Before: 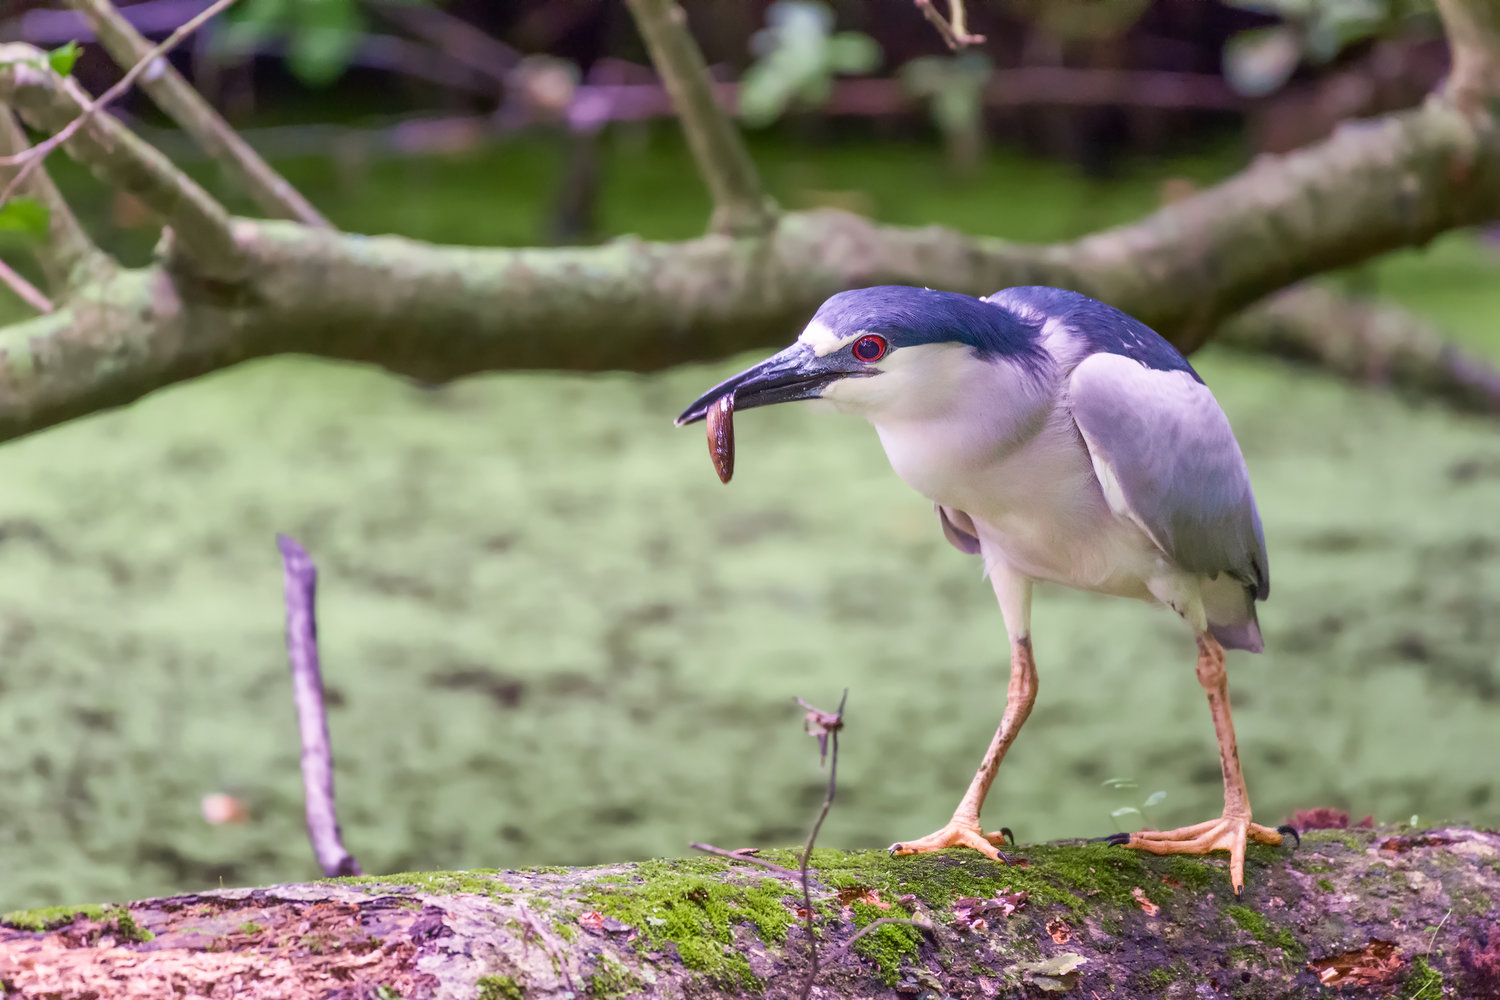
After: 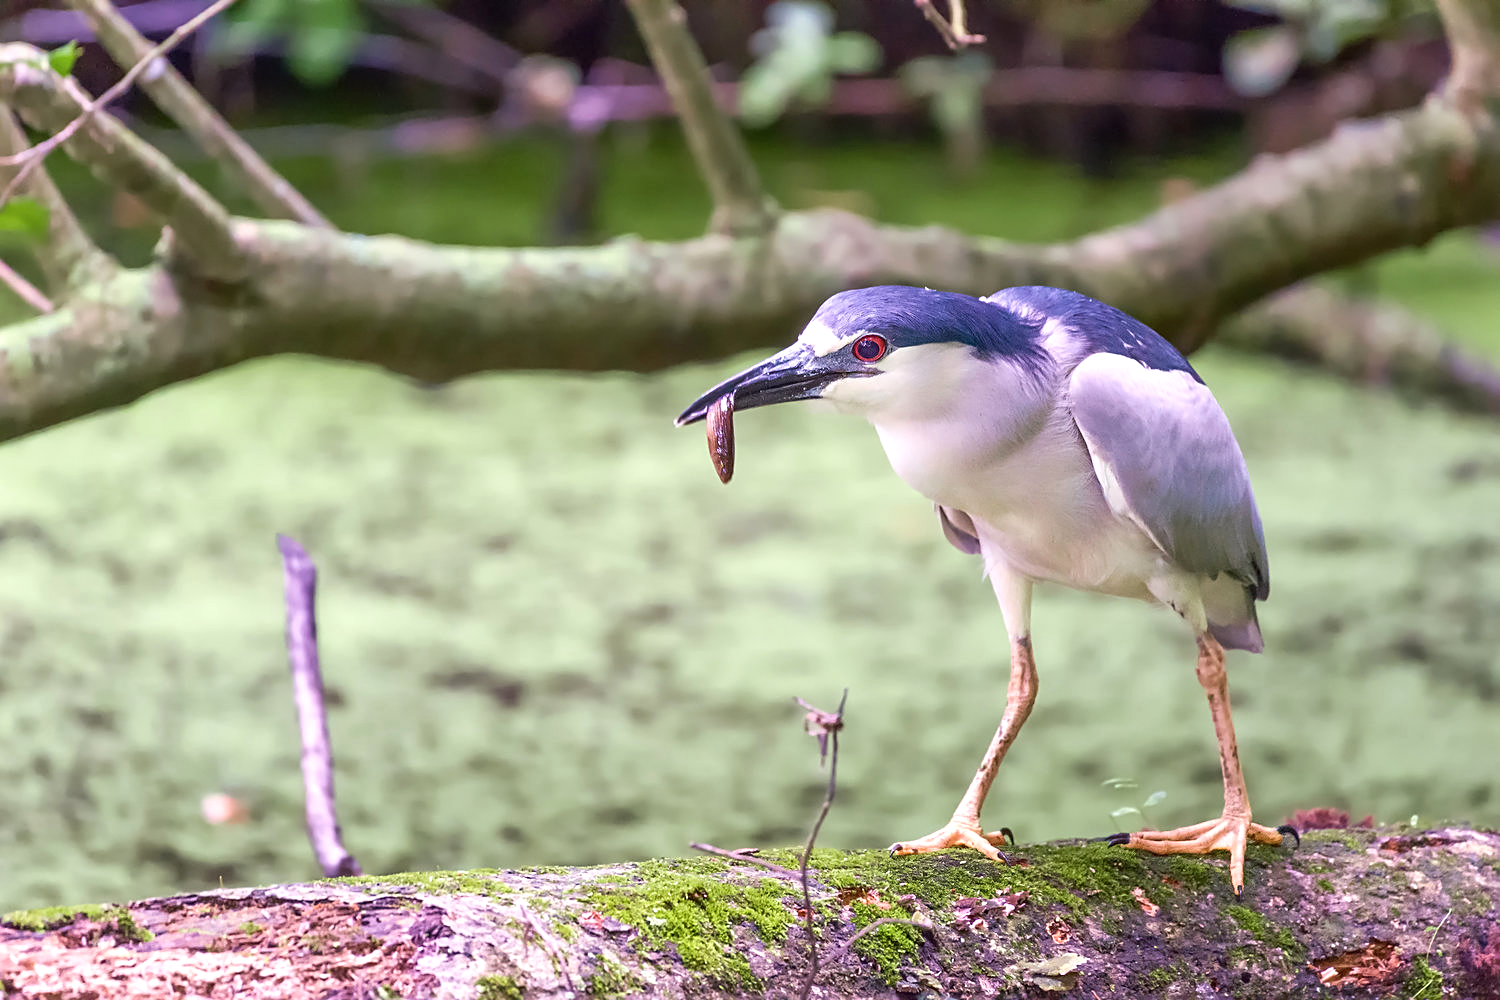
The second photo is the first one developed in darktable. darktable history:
sharpen: on, module defaults
exposure: black level correction 0, exposure 0.4 EV, compensate exposure bias true, compensate highlight preservation false
contrast brightness saturation: saturation -0.05
